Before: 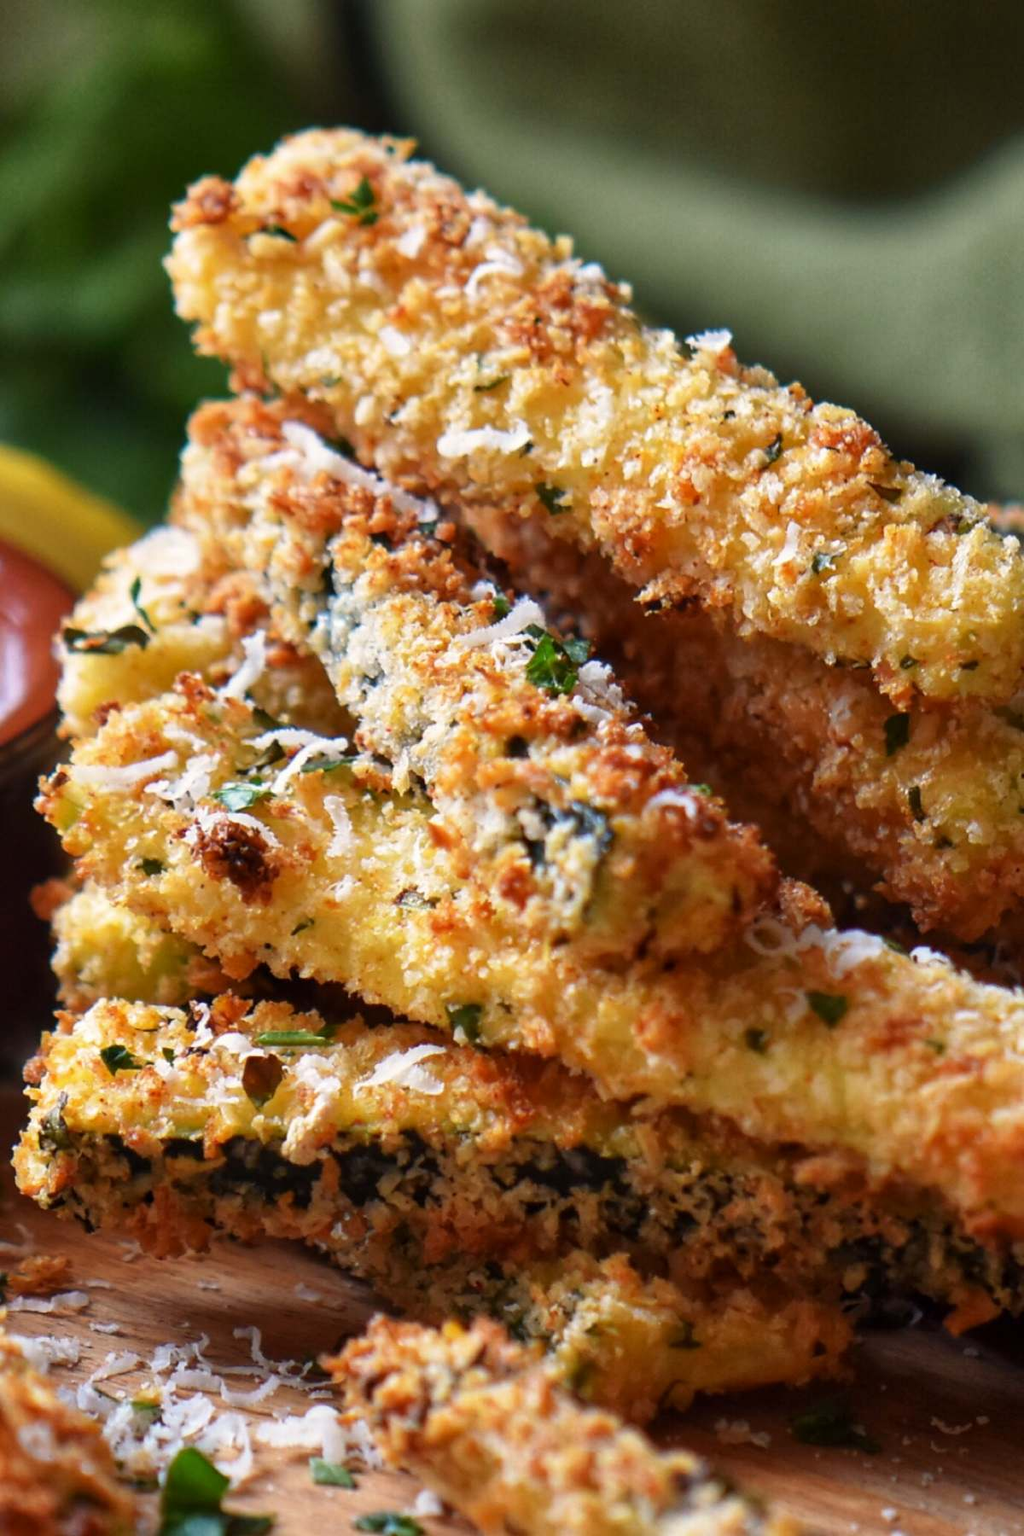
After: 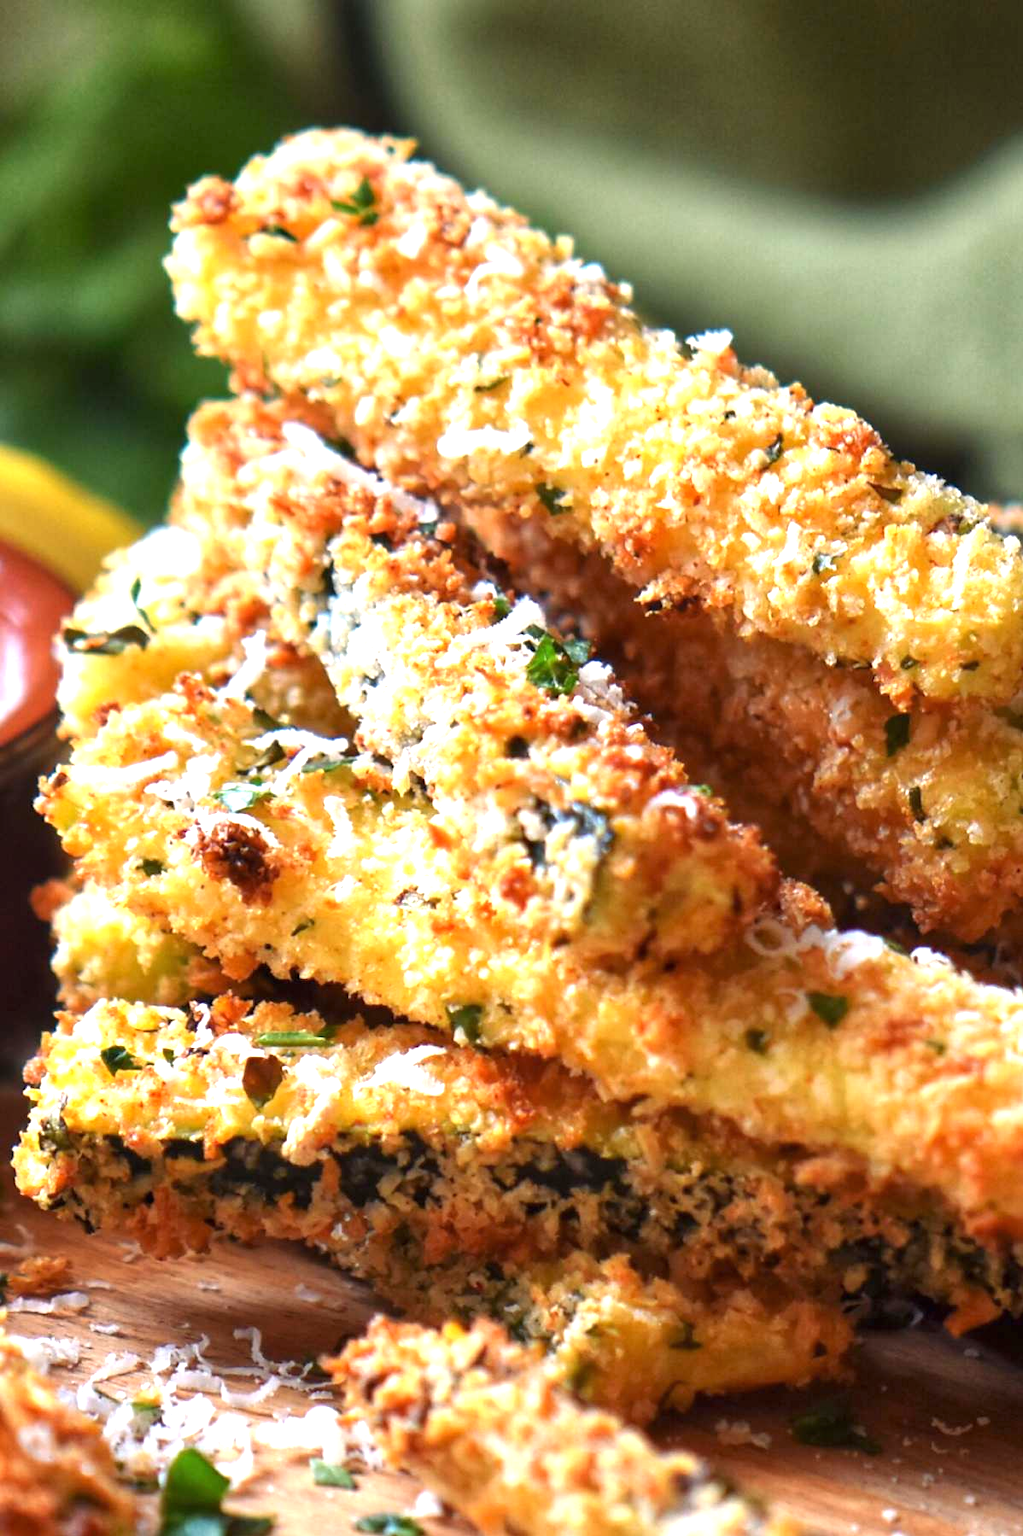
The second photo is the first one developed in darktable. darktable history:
tone equalizer: on, module defaults
exposure: black level correction 0, exposure 1 EV, compensate highlight preservation false
